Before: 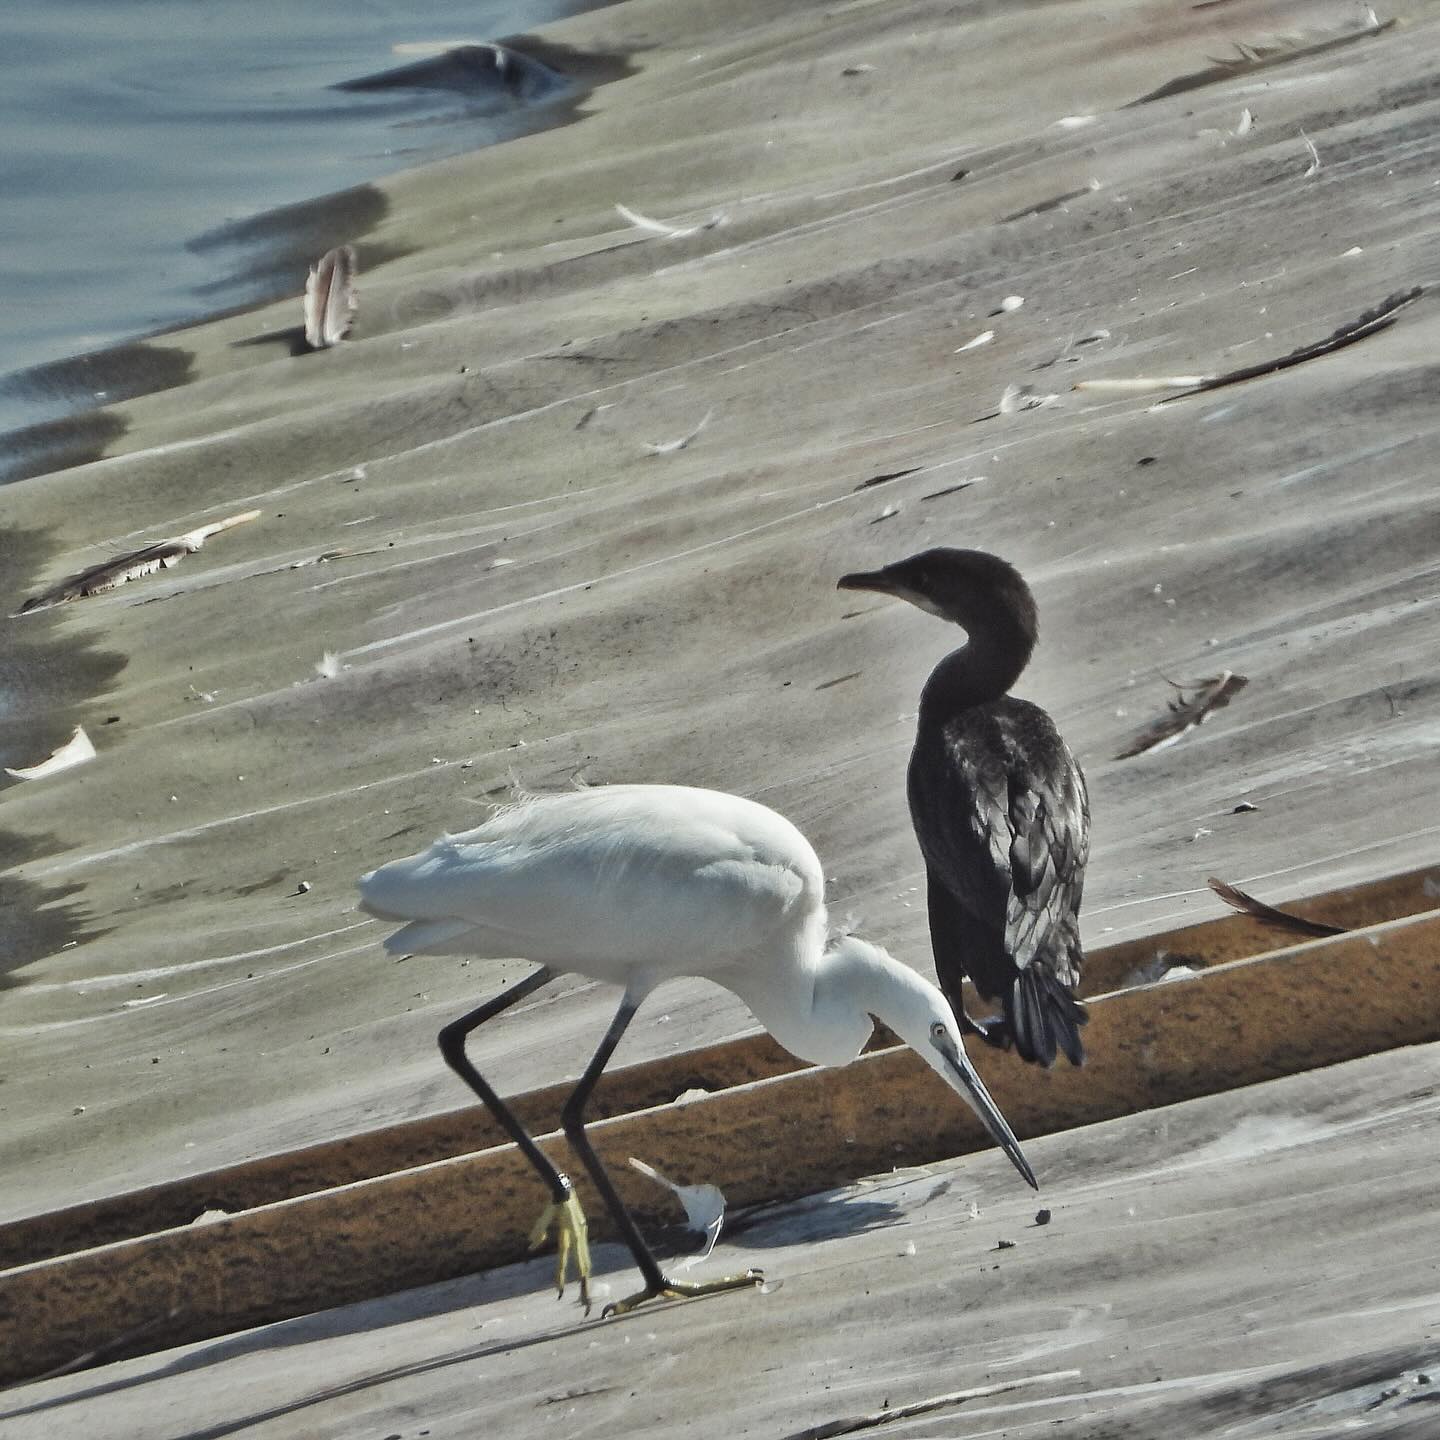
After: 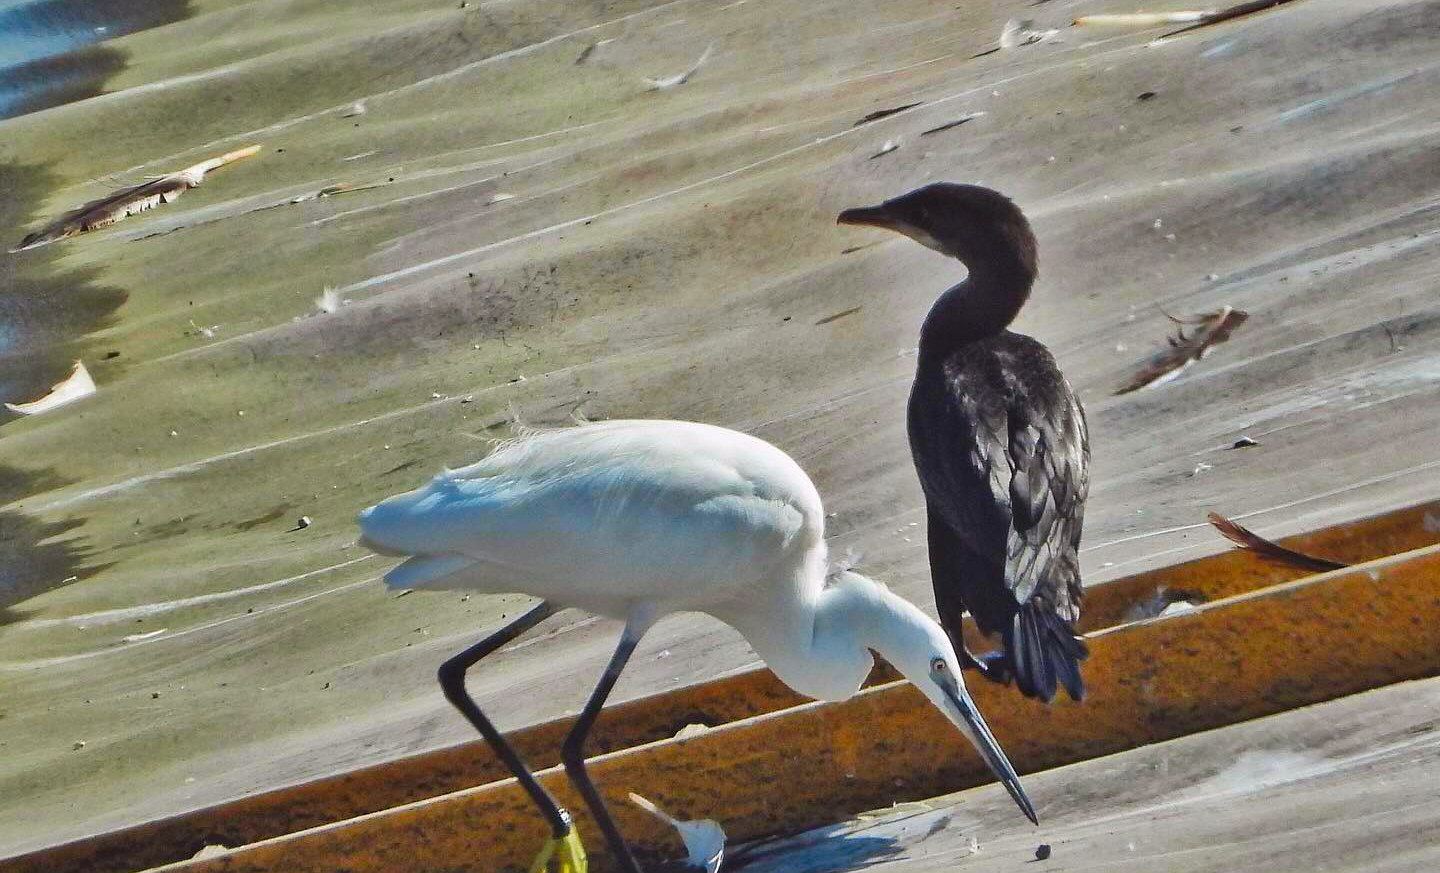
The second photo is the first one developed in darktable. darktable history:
crop and rotate: top 25.353%, bottom 14%
color correction: highlights a* 1.65, highlights b* -1.85, saturation 2.46
tone equalizer: edges refinement/feathering 500, mask exposure compensation -1.57 EV, preserve details no
